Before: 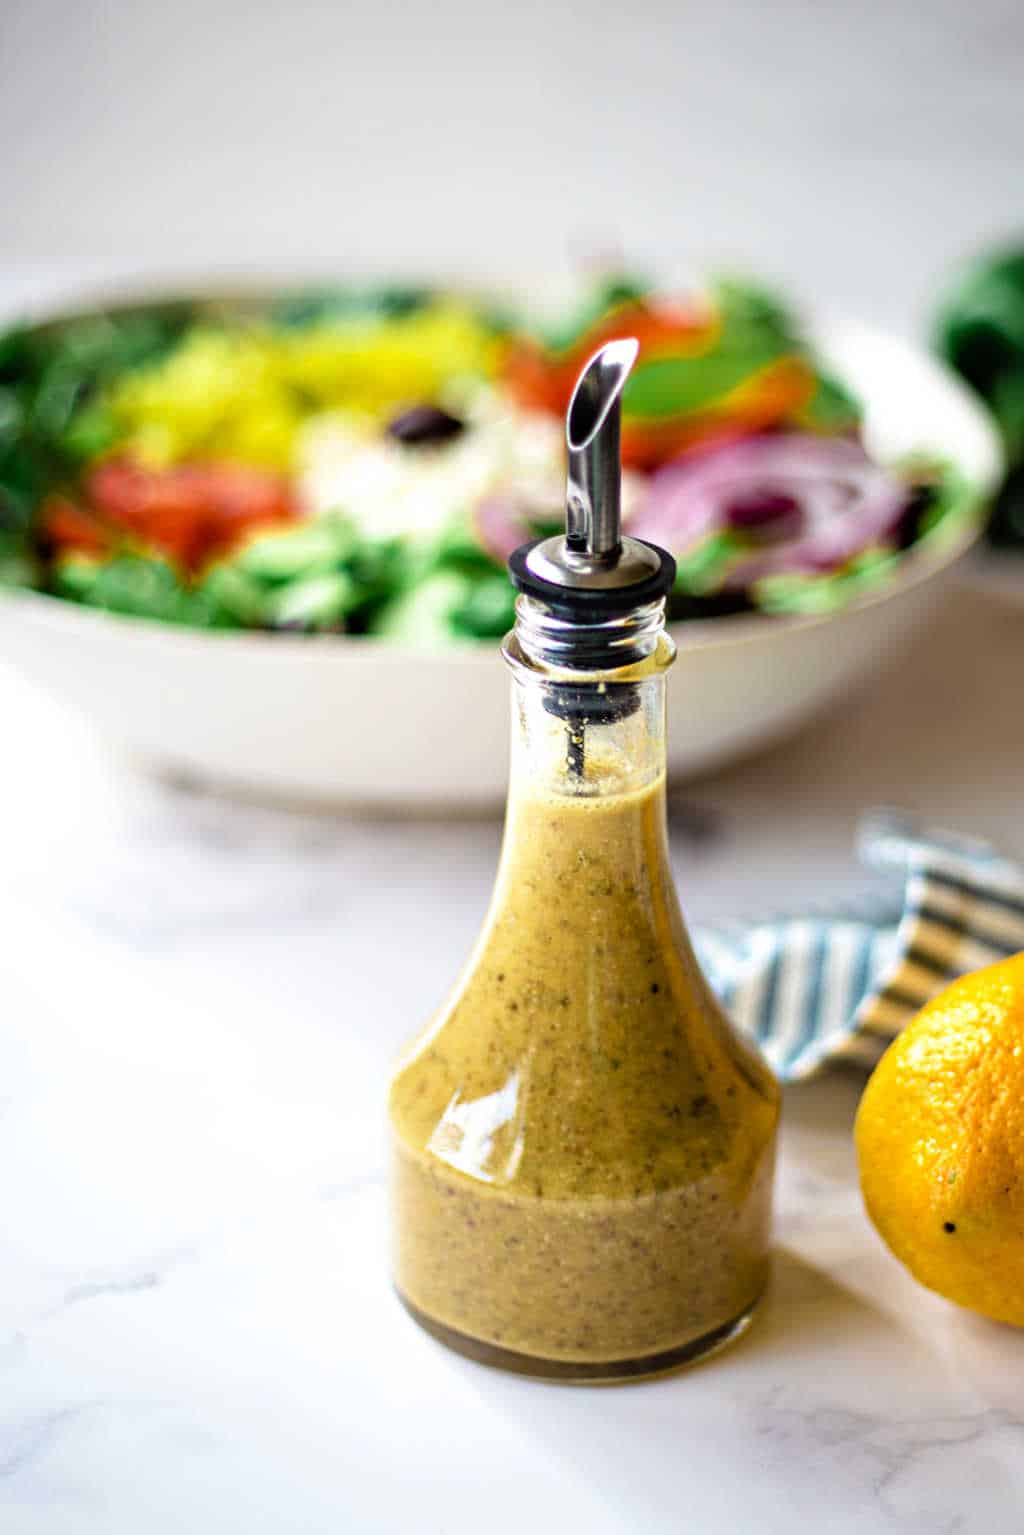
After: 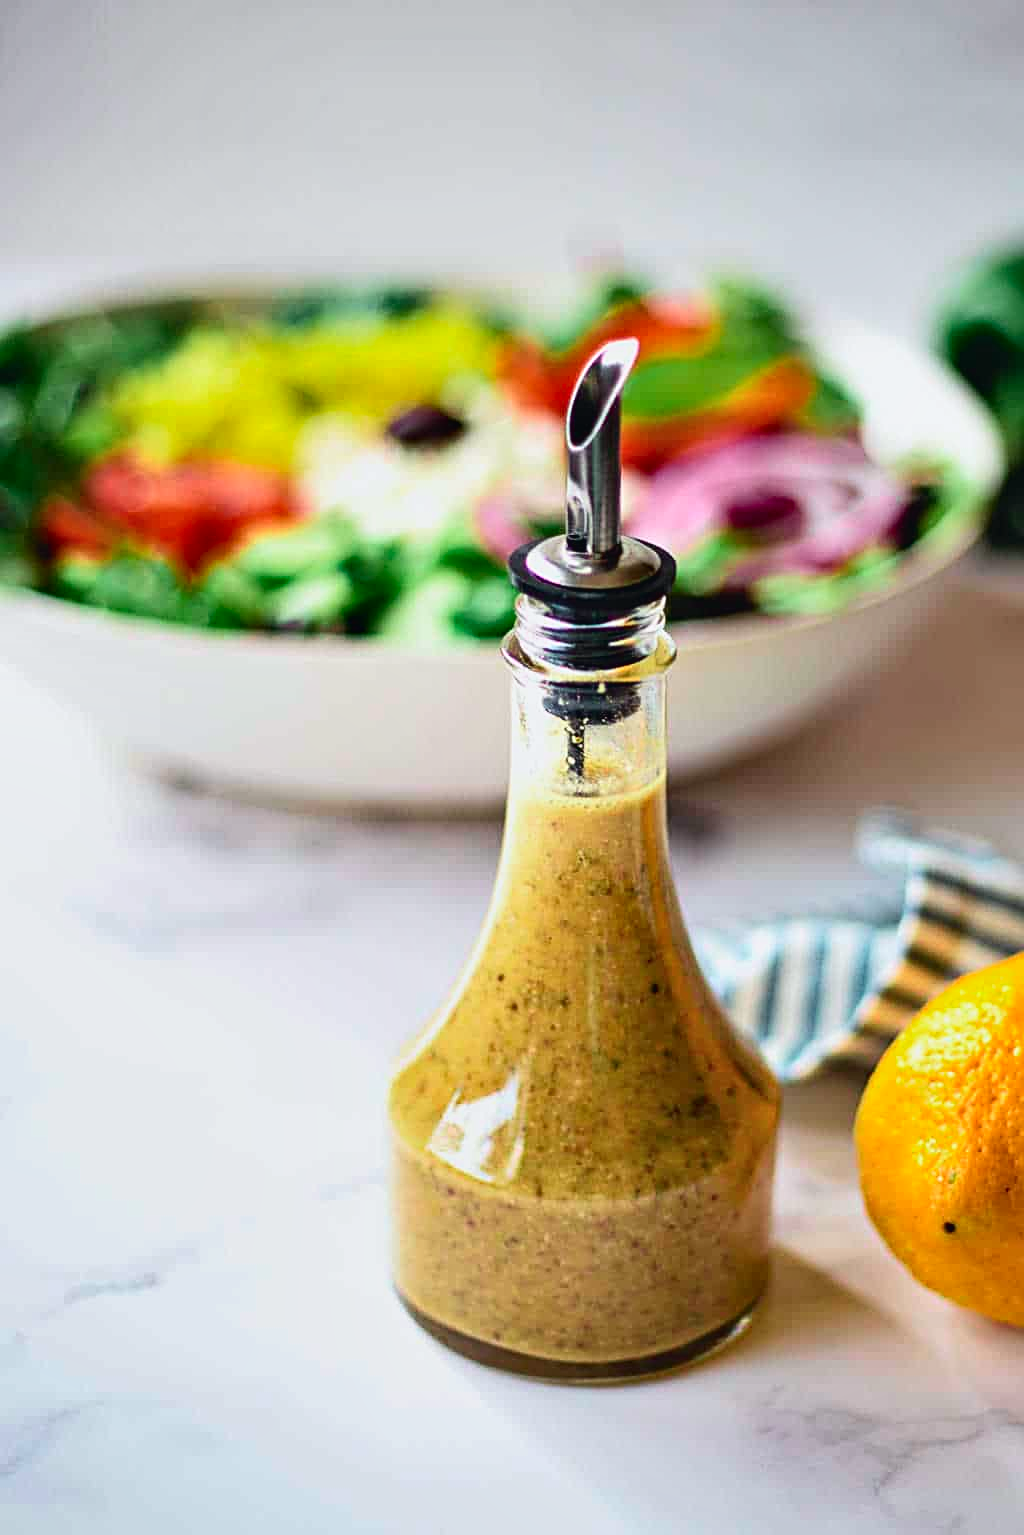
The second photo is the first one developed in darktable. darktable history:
tone curve: curves: ch0 [(0, 0.025) (0.15, 0.143) (0.452, 0.486) (0.751, 0.788) (1, 0.961)]; ch1 [(0, 0) (0.416, 0.4) (0.476, 0.469) (0.497, 0.494) (0.546, 0.571) (0.566, 0.607) (0.62, 0.657) (1, 1)]; ch2 [(0, 0) (0.386, 0.397) (0.505, 0.498) (0.547, 0.546) (0.579, 0.58) (1, 1)], color space Lab, independent channels, preserve colors none
sharpen: amount 0.496
shadows and highlights: soften with gaussian
